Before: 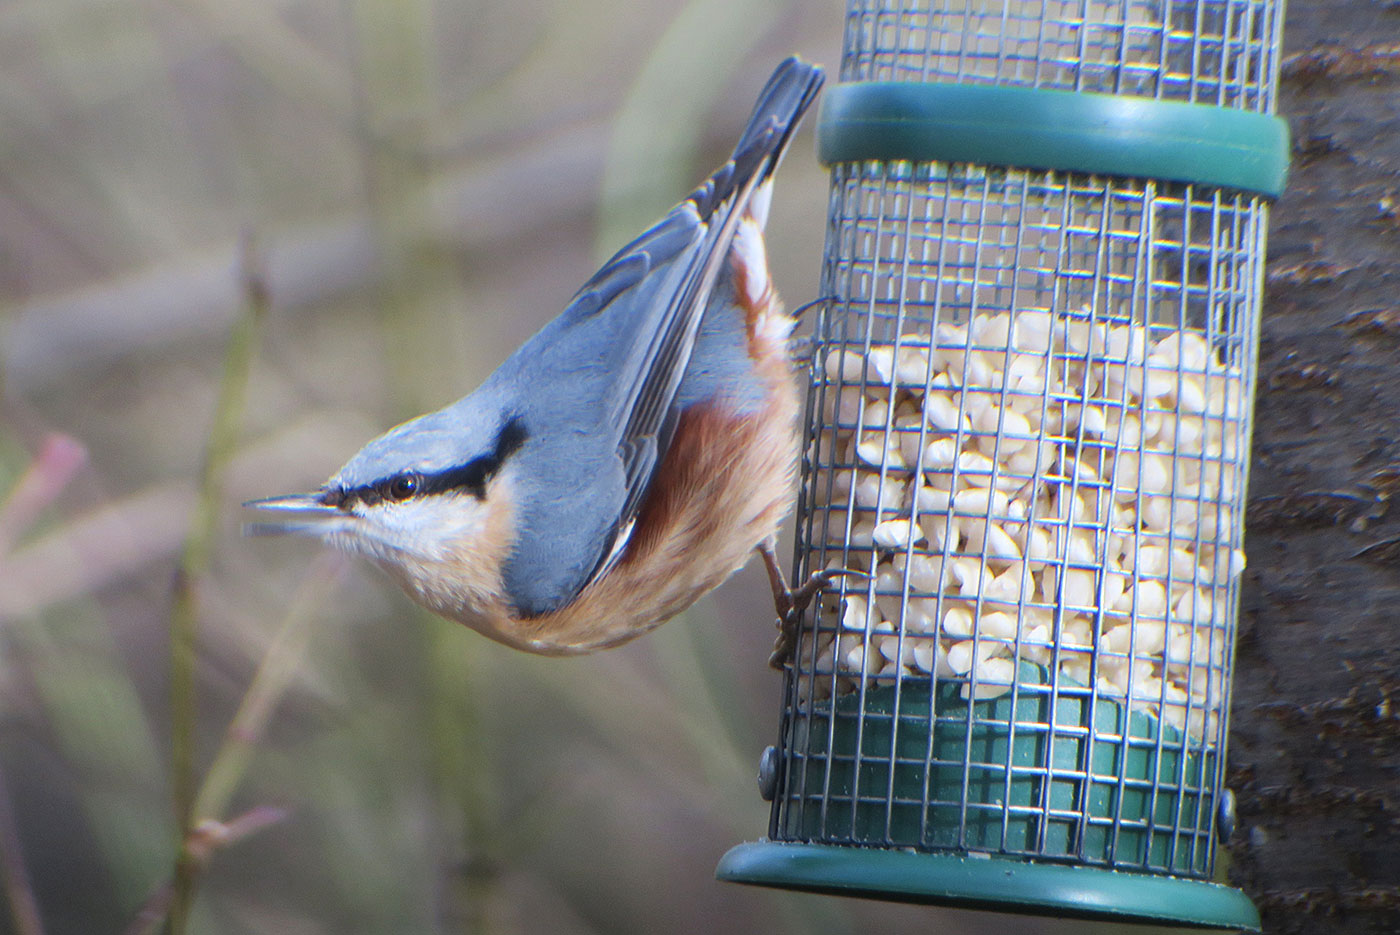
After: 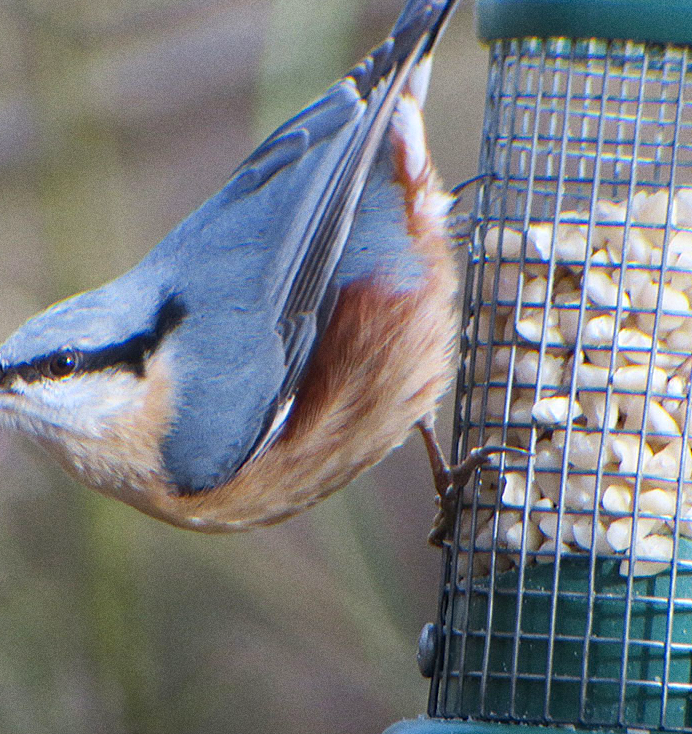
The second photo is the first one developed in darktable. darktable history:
crop and rotate: angle 0.02°, left 24.353%, top 13.219%, right 26.156%, bottom 8.224%
haze removal: compatibility mode true, adaptive false
grain: coarseness 0.47 ISO
